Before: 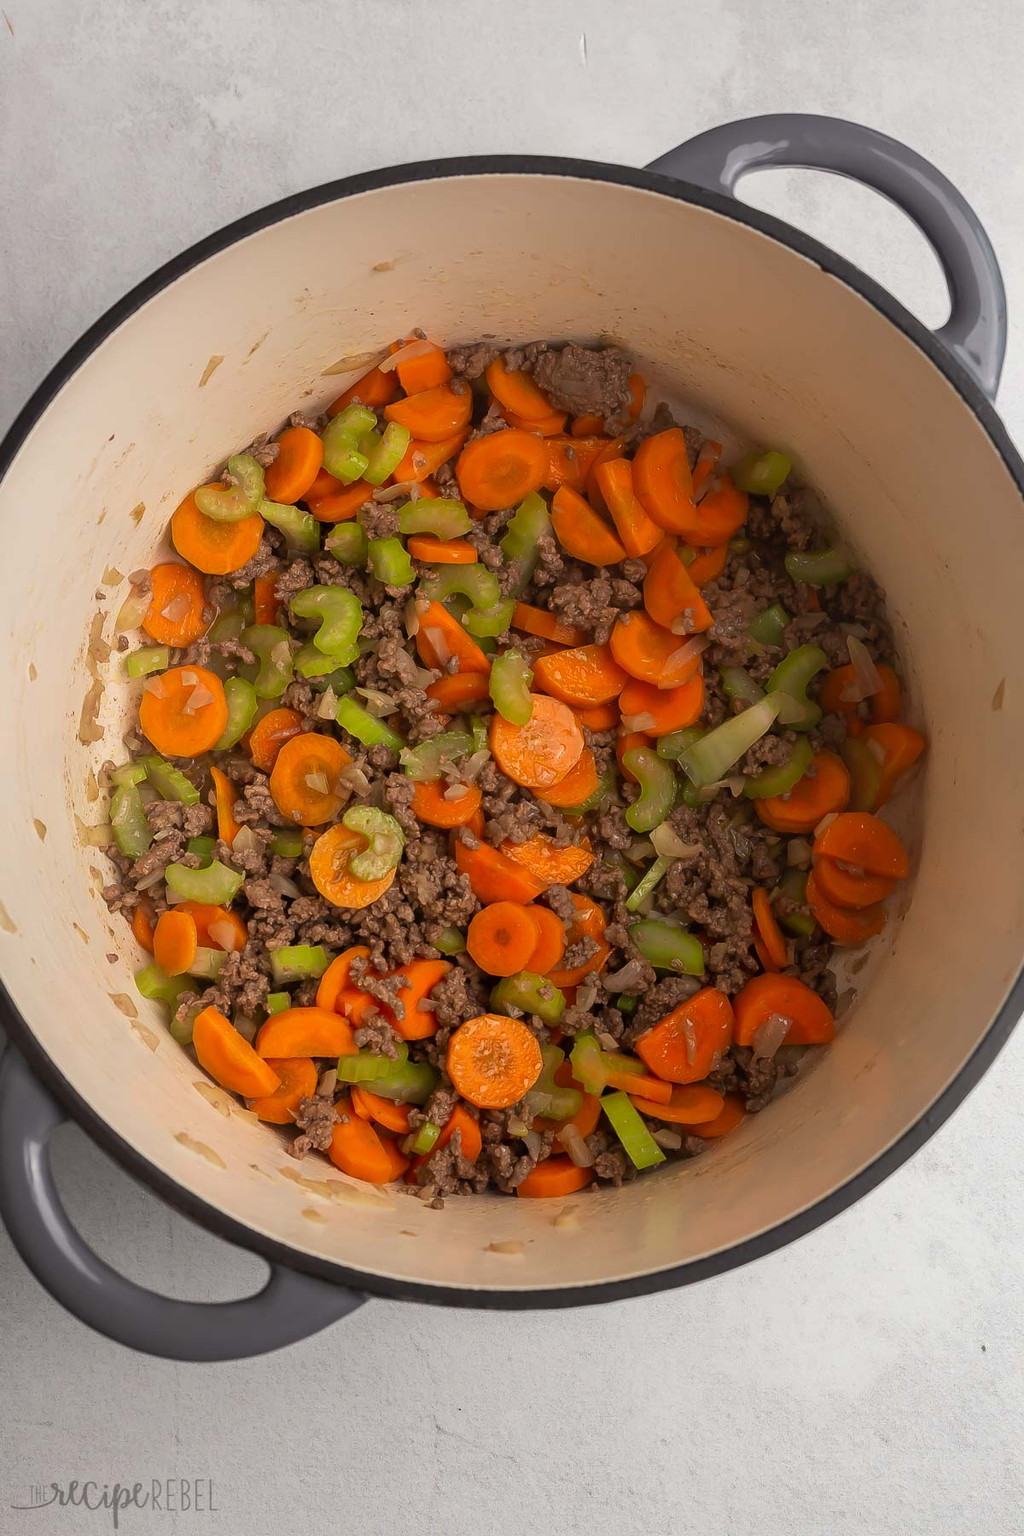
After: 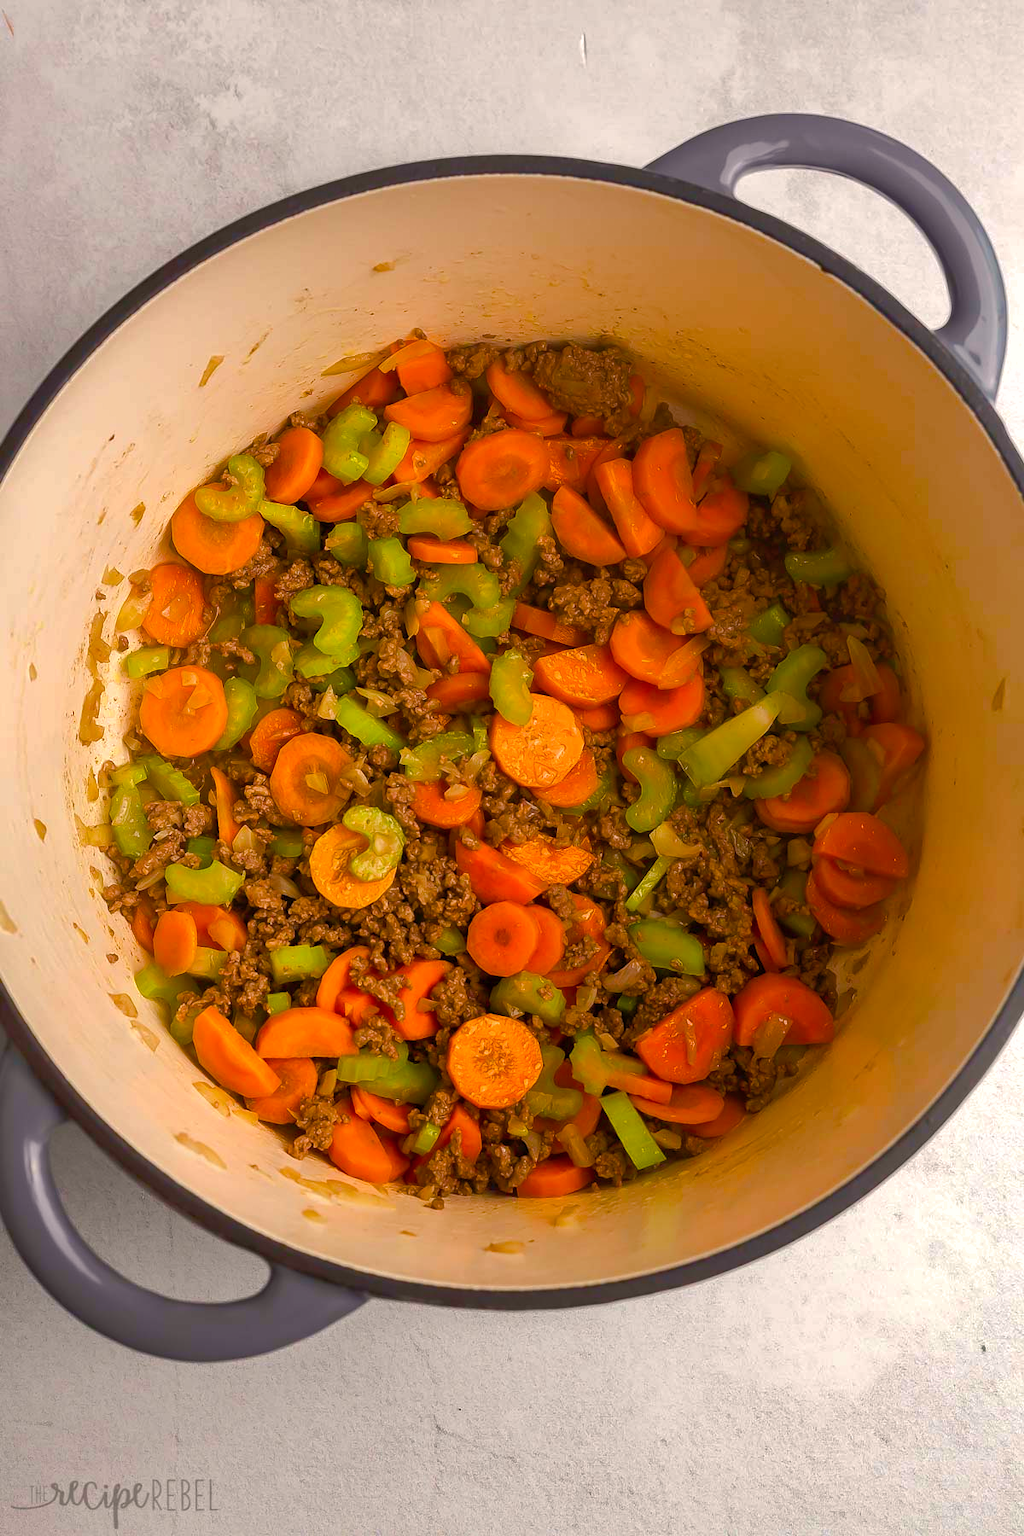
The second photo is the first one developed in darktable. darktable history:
shadows and highlights: on, module defaults
color balance rgb: highlights gain › chroma 1.665%, highlights gain › hue 56.45°, linear chroma grading › global chroma 41.869%, perceptual saturation grading › global saturation 0.511%, perceptual saturation grading › highlights -32.893%, perceptual saturation grading › mid-tones 15.067%, perceptual saturation grading › shadows 48.702%, perceptual brilliance grading › highlights 10.011%, perceptual brilliance grading › mid-tones 5.247%, global vibrance 25.315%
